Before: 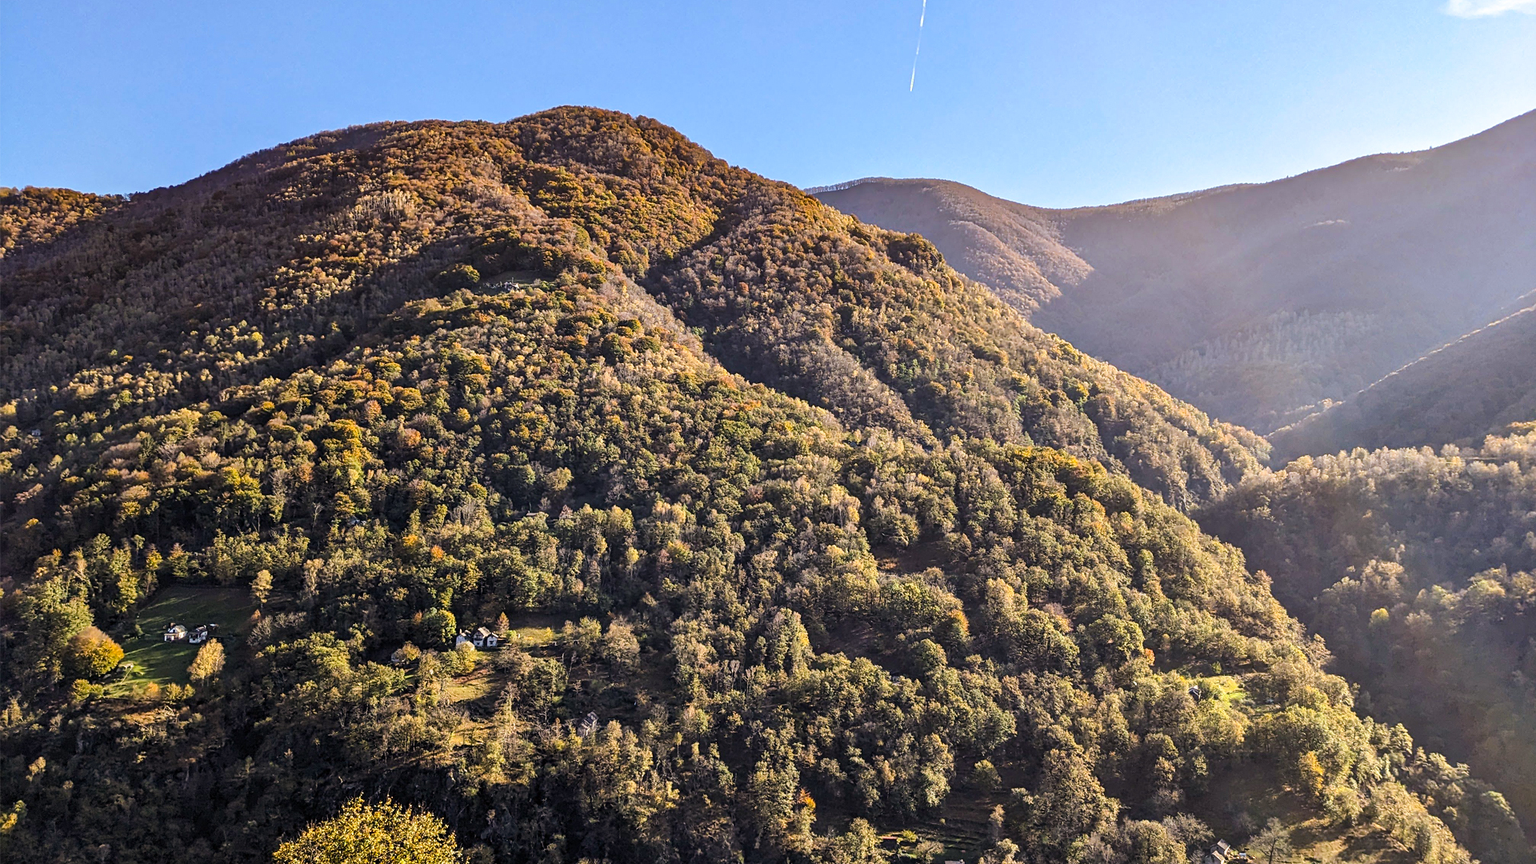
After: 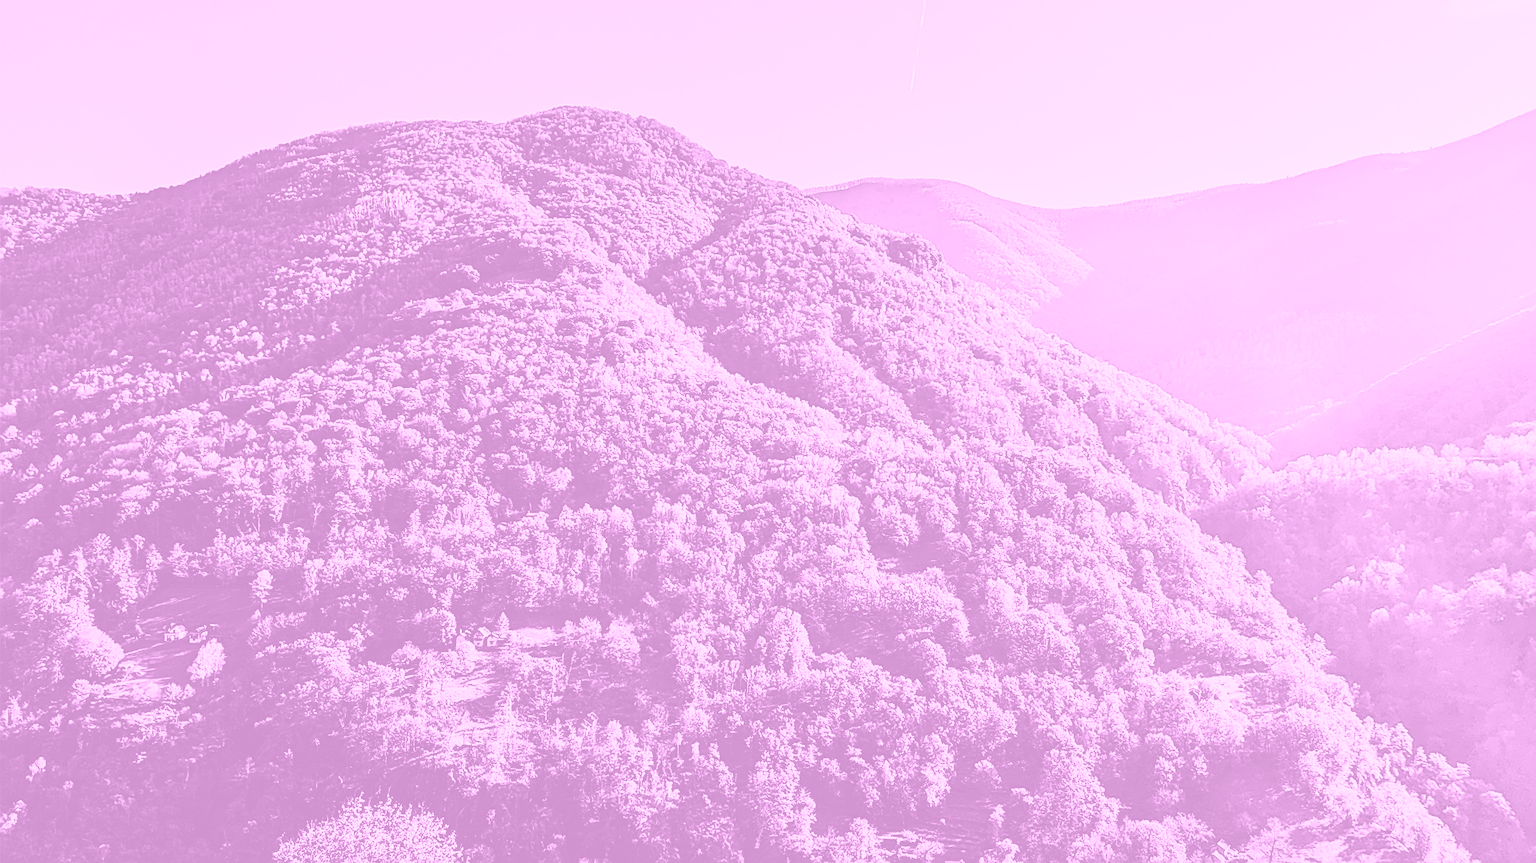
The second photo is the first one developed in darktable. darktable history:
color balance: contrast 8.5%, output saturation 105%
contrast brightness saturation: brightness -0.02, saturation 0.35
crop: bottom 0.071%
colorize: hue 331.2°, saturation 75%, source mix 30.28%, lightness 70.52%, version 1
base curve: curves: ch0 [(0, 0) (0.036, 0.025) (0.121, 0.166) (0.206, 0.329) (0.605, 0.79) (1, 1)], preserve colors none
sharpen: on, module defaults
exposure: compensate highlight preservation false
color balance rgb: perceptual saturation grading › global saturation 20%, perceptual saturation grading › highlights -25%, perceptual saturation grading › shadows 25%
